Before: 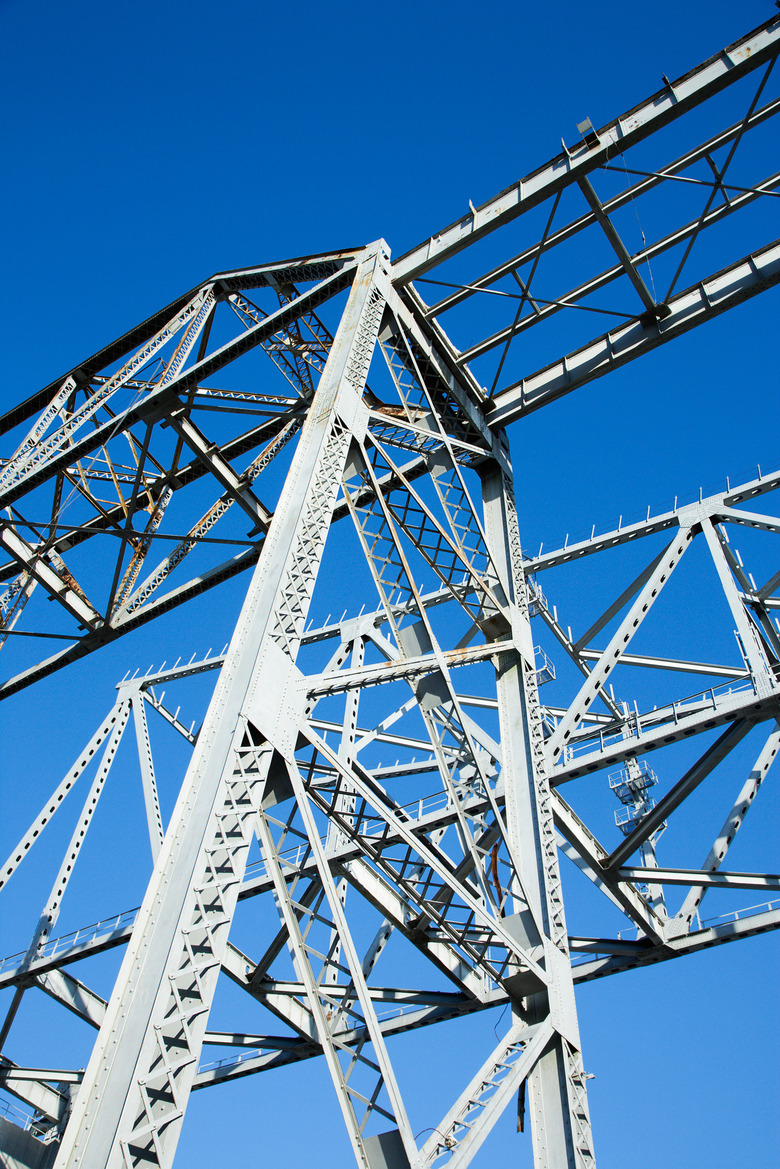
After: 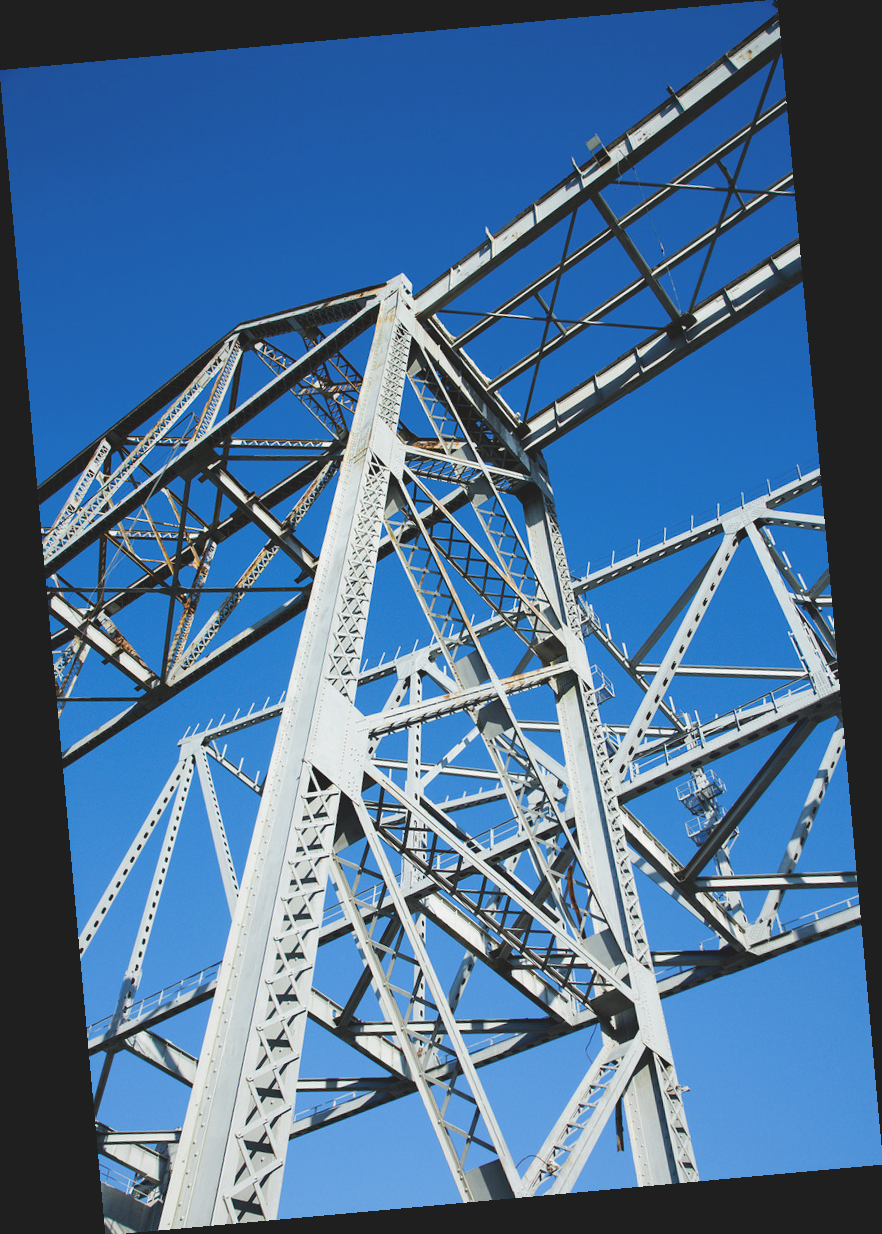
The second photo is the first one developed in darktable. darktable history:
rotate and perspective: rotation -5.2°, automatic cropping off
exposure: black level correction -0.015, exposure -0.125 EV, compensate highlight preservation false
